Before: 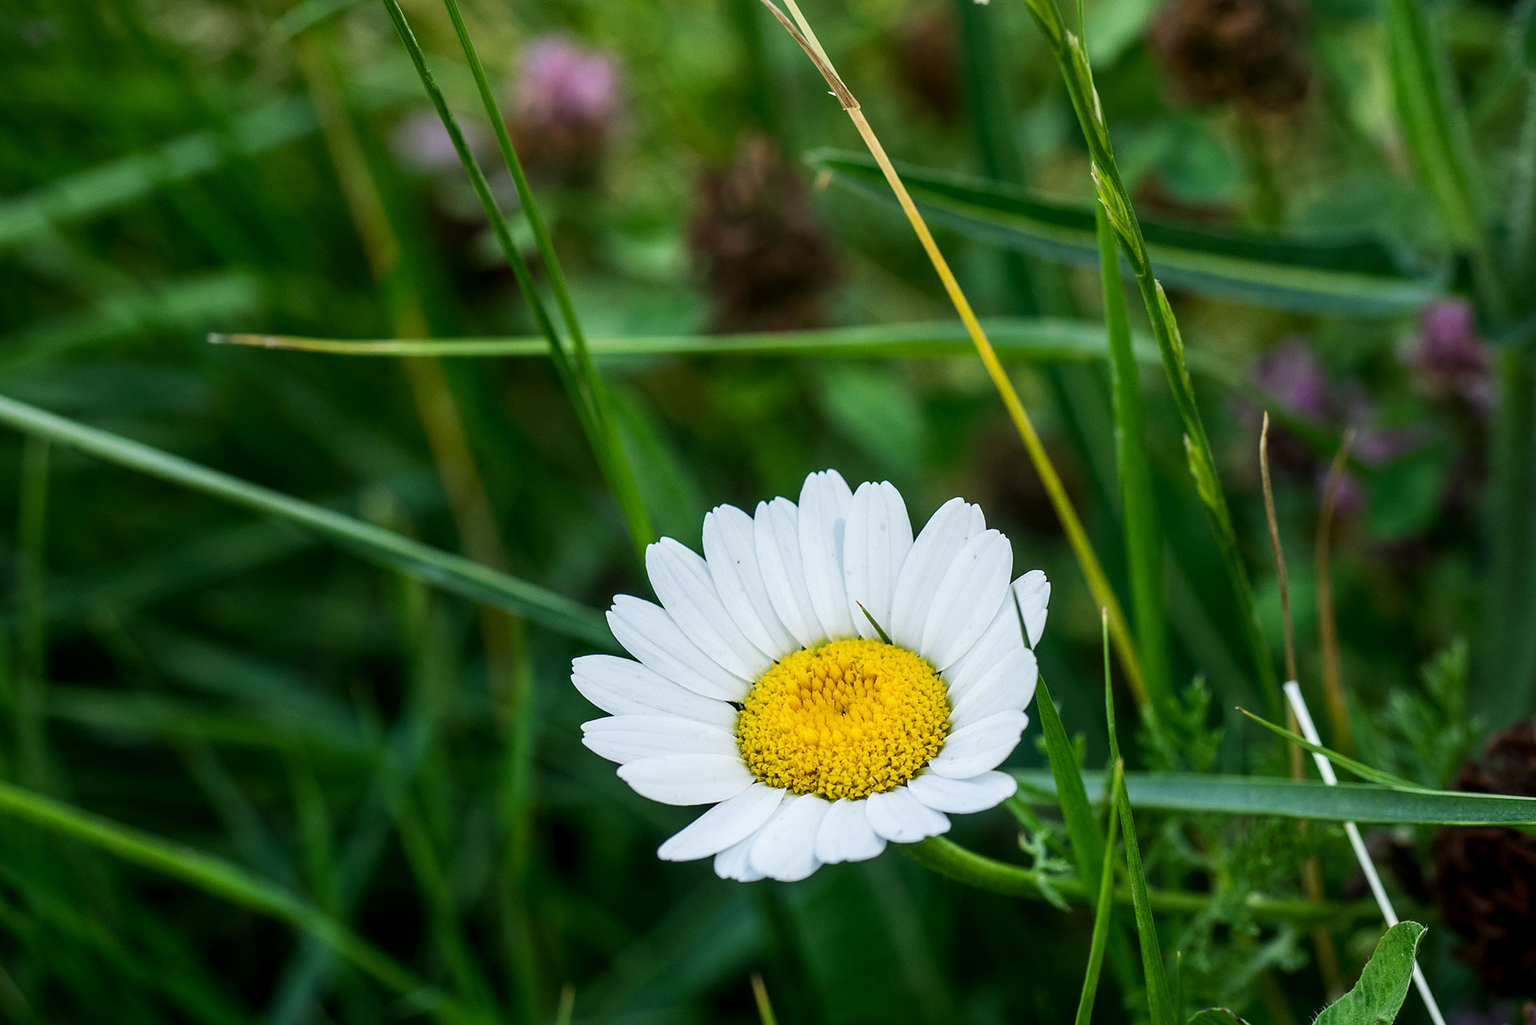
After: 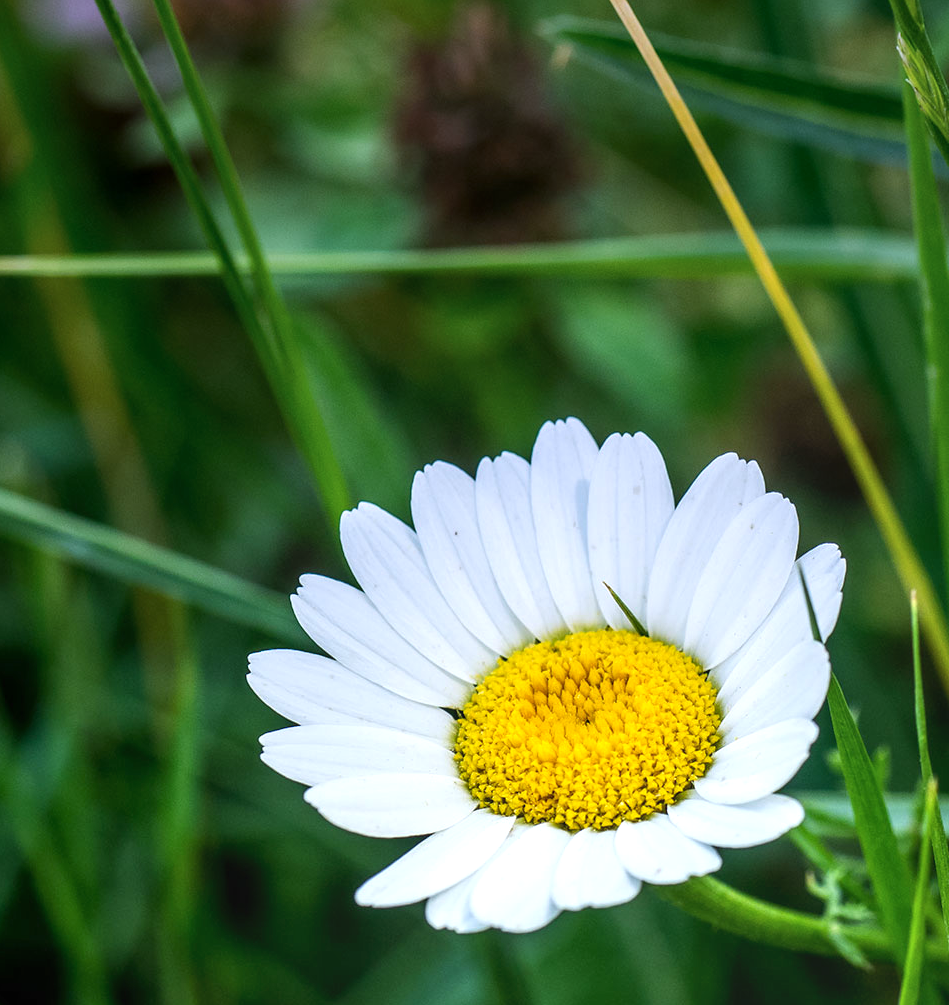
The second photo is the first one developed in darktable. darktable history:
exposure: black level correction 0, exposure 0.6 EV, compensate highlight preservation false
crop and rotate: angle 0.02°, left 24.353%, top 13.219%, right 26.156%, bottom 8.224%
graduated density: hue 238.83°, saturation 50%
local contrast: detail 110%
